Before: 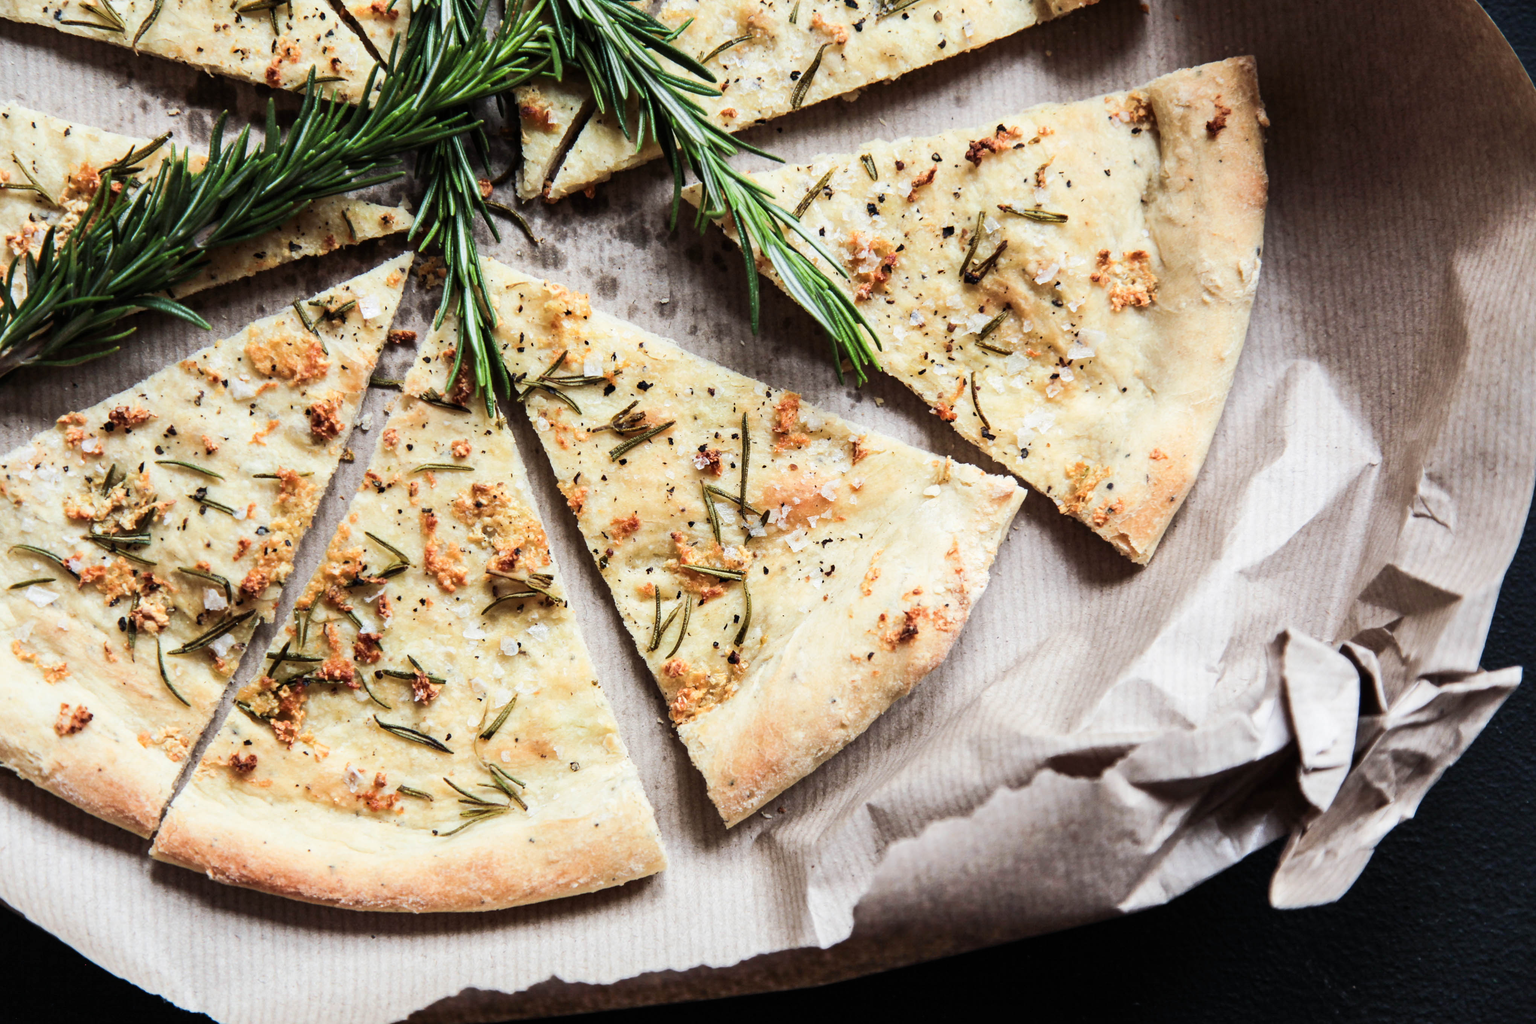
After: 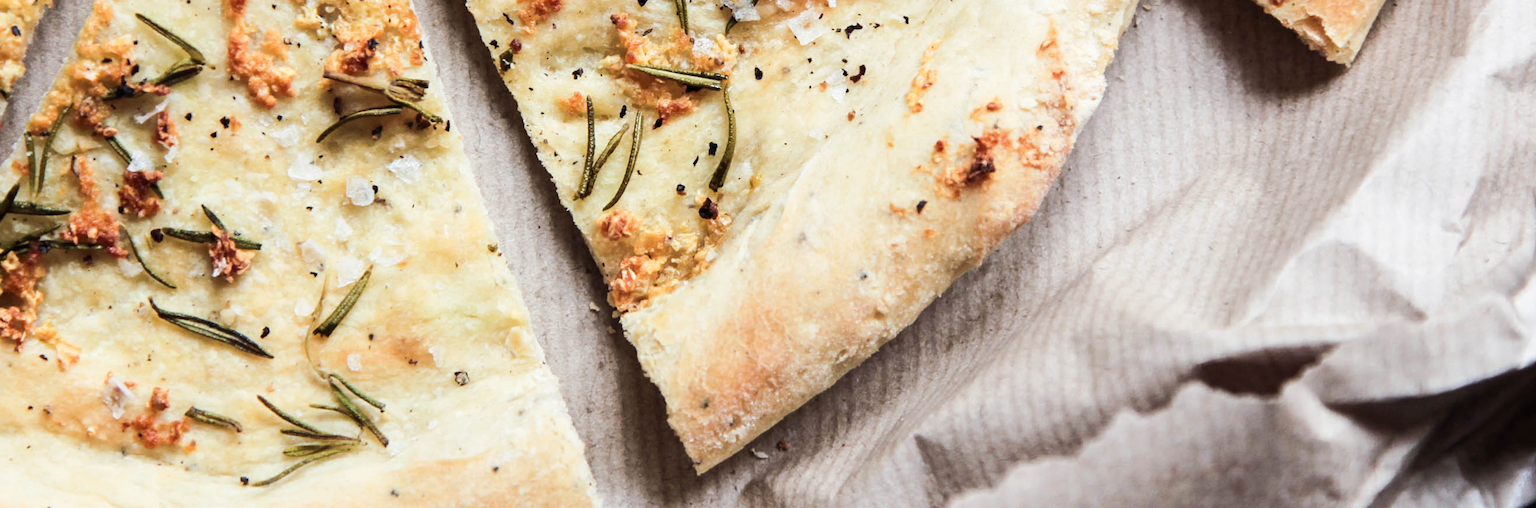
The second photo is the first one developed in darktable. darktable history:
tone equalizer: on, module defaults
crop: left 18.091%, top 51.13%, right 17.525%, bottom 16.85%
